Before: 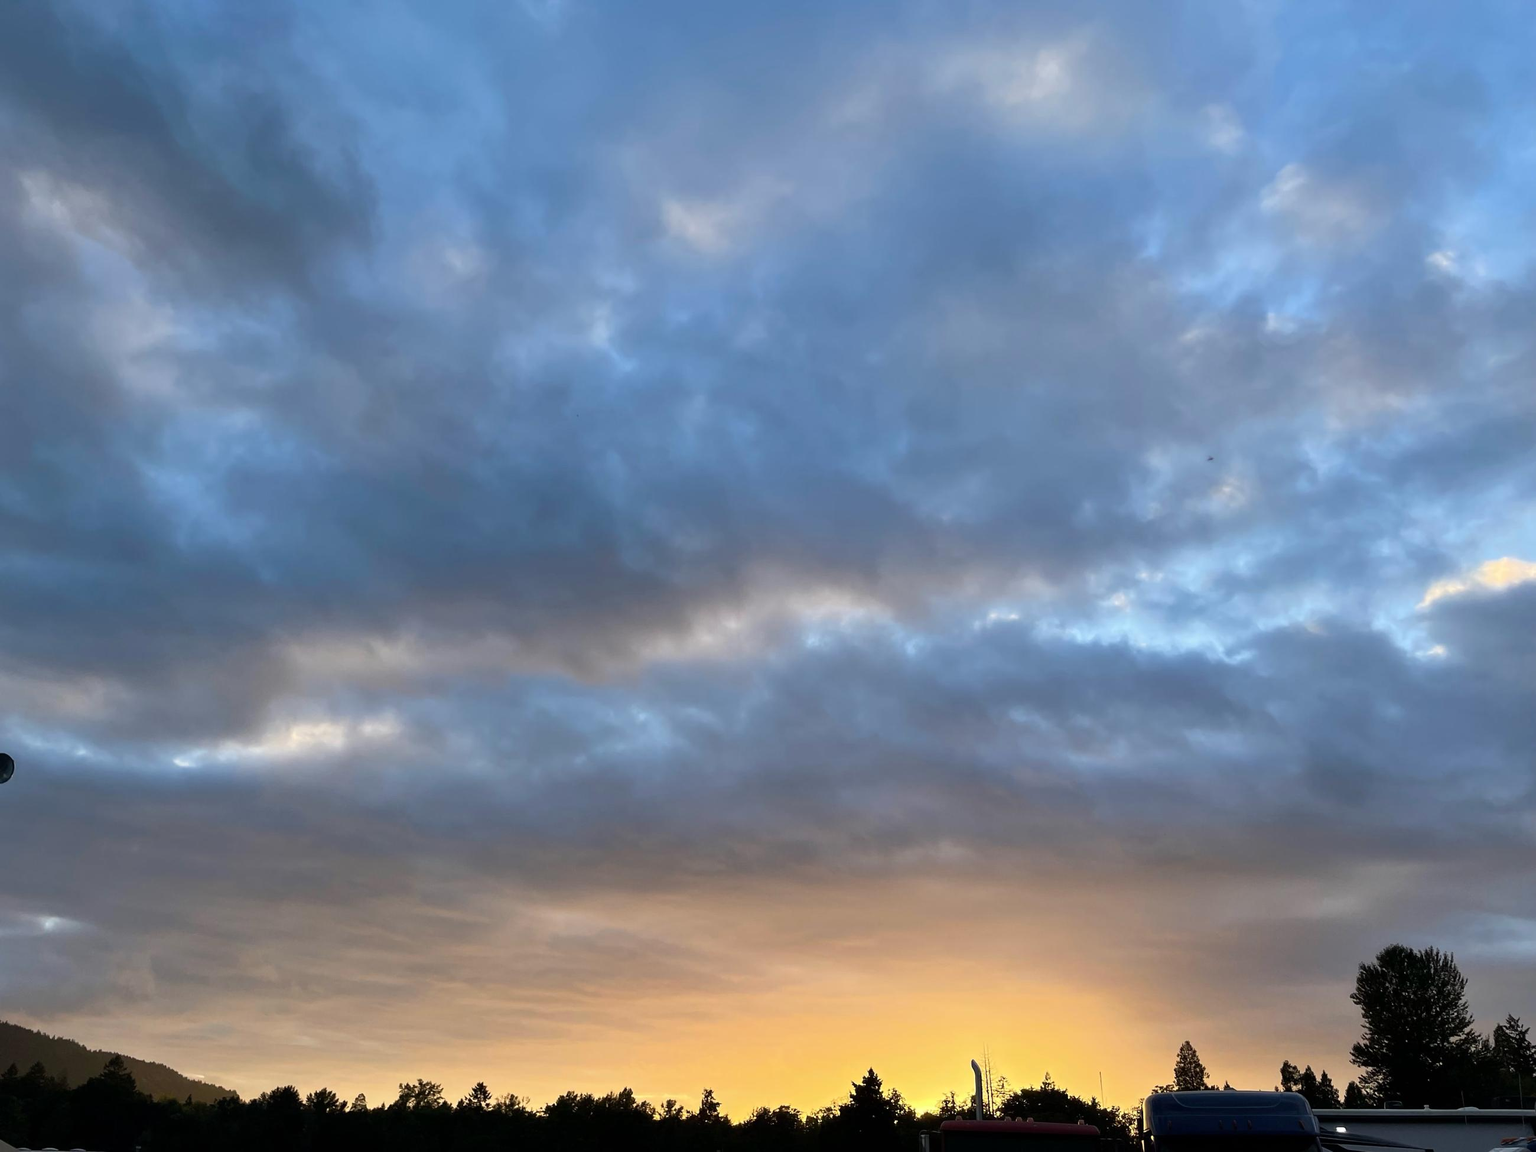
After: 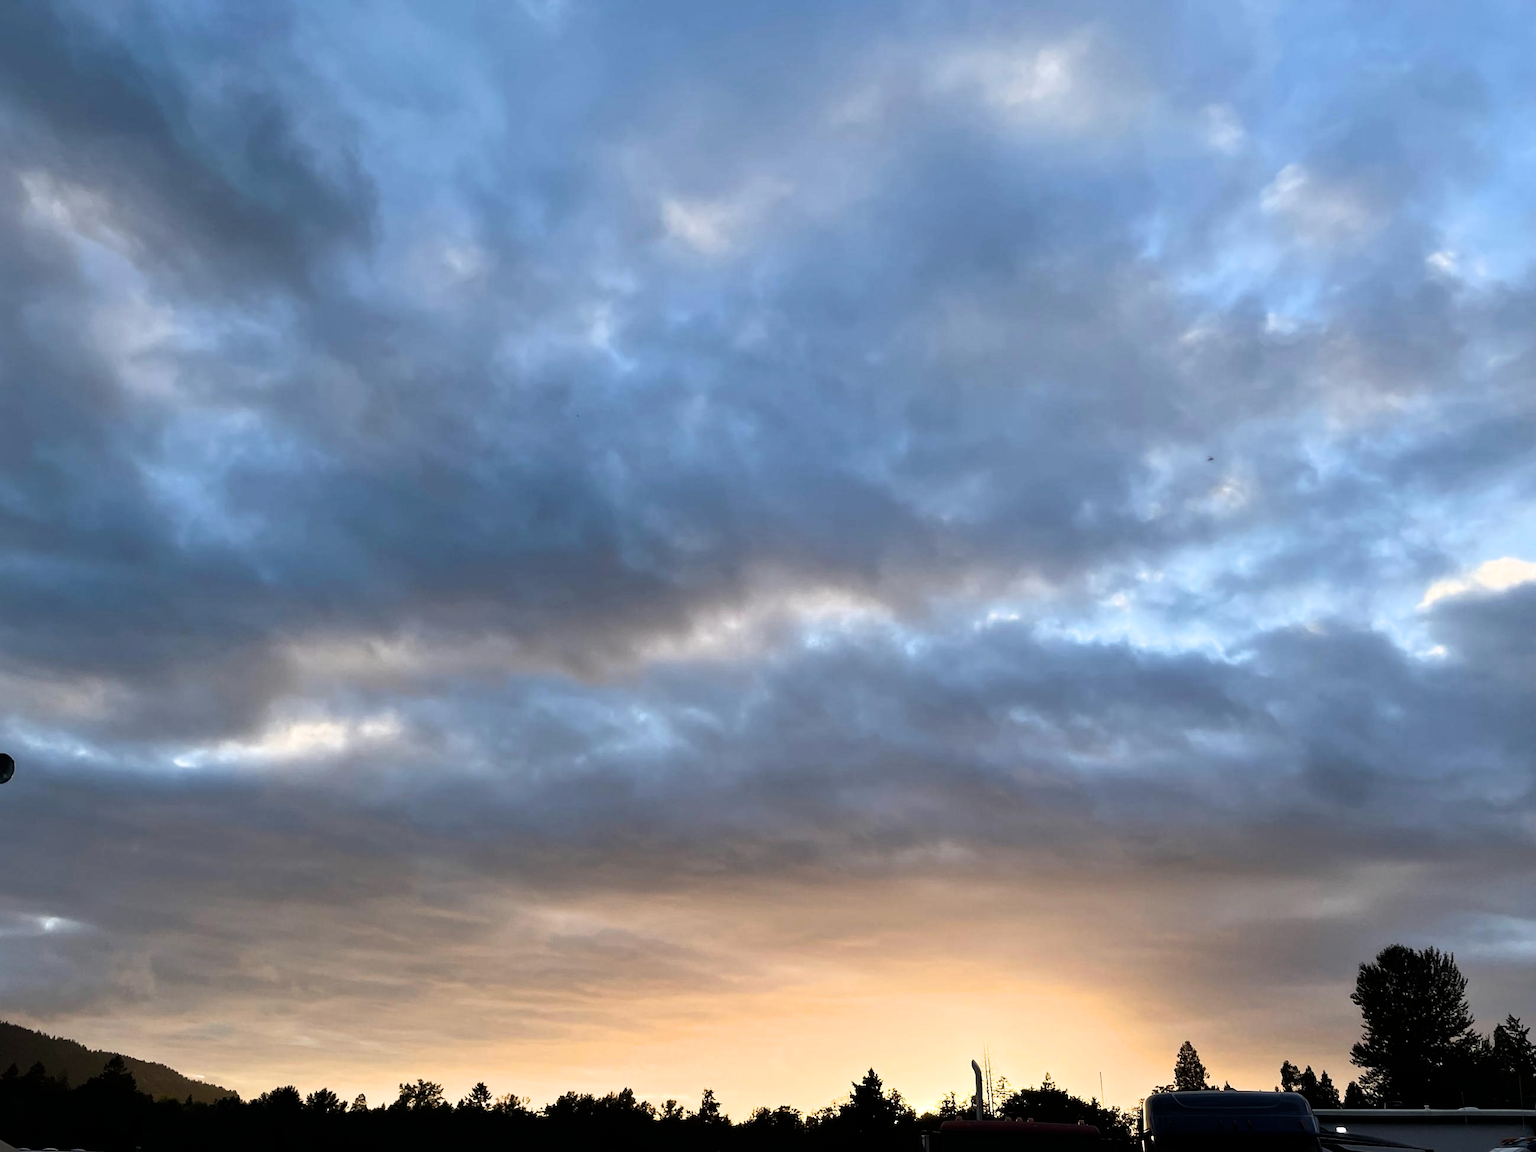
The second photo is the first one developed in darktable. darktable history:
filmic rgb: black relative exposure -9.07 EV, white relative exposure 2.31 EV, hardness 7.51
